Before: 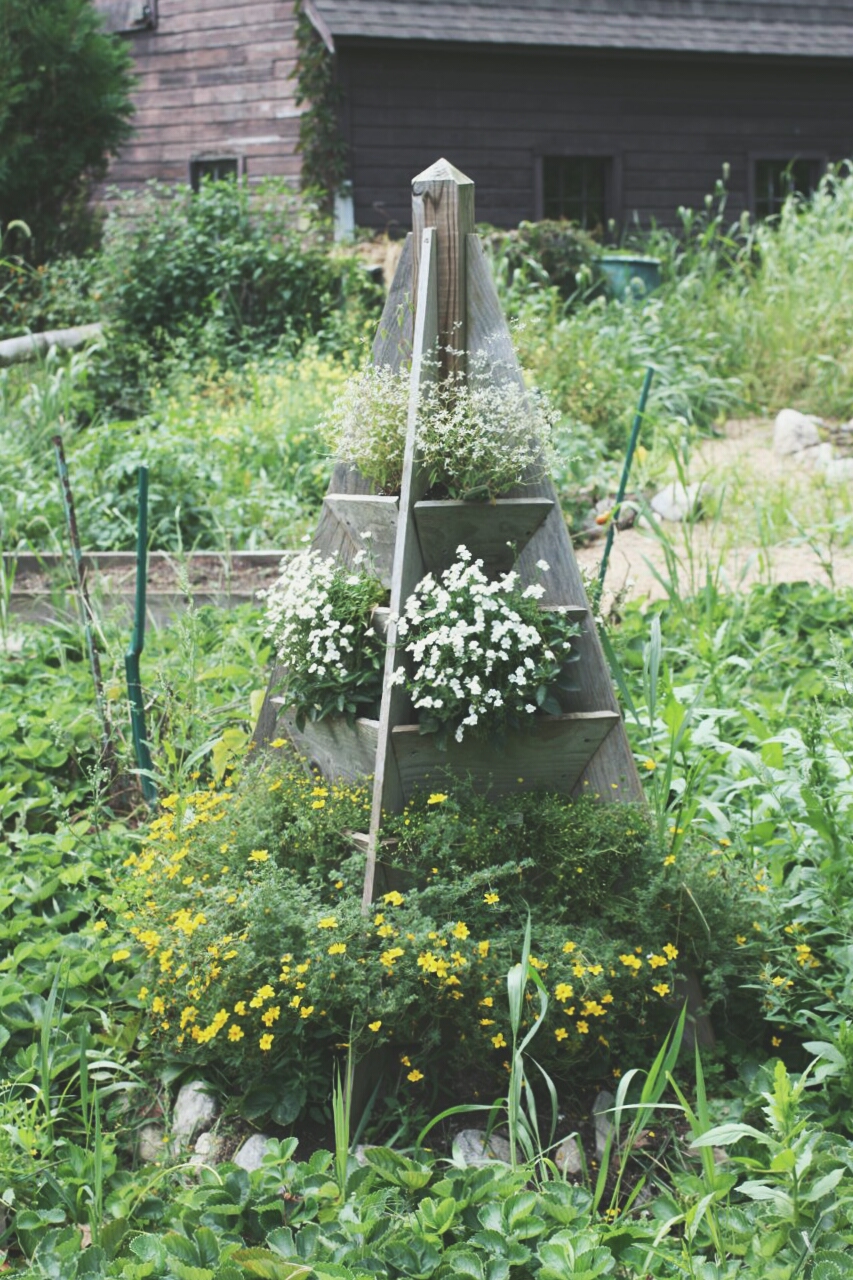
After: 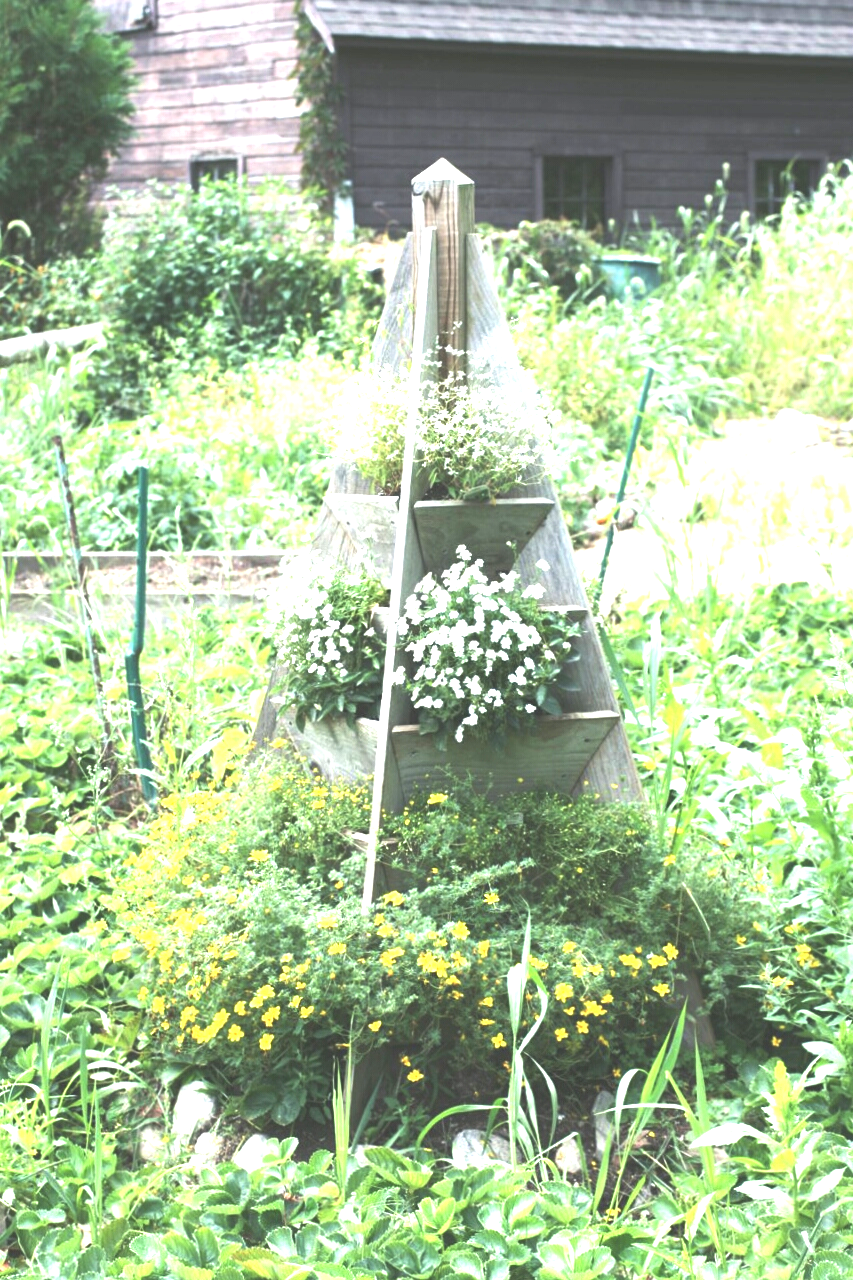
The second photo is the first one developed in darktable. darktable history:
tone equalizer: -8 EV -0.438 EV, -7 EV -0.388 EV, -6 EV -0.349 EV, -5 EV -0.188 EV, -3 EV 0.243 EV, -2 EV 0.338 EV, -1 EV 0.366 EV, +0 EV 0.406 EV
exposure: exposure 1.068 EV, compensate highlight preservation false
